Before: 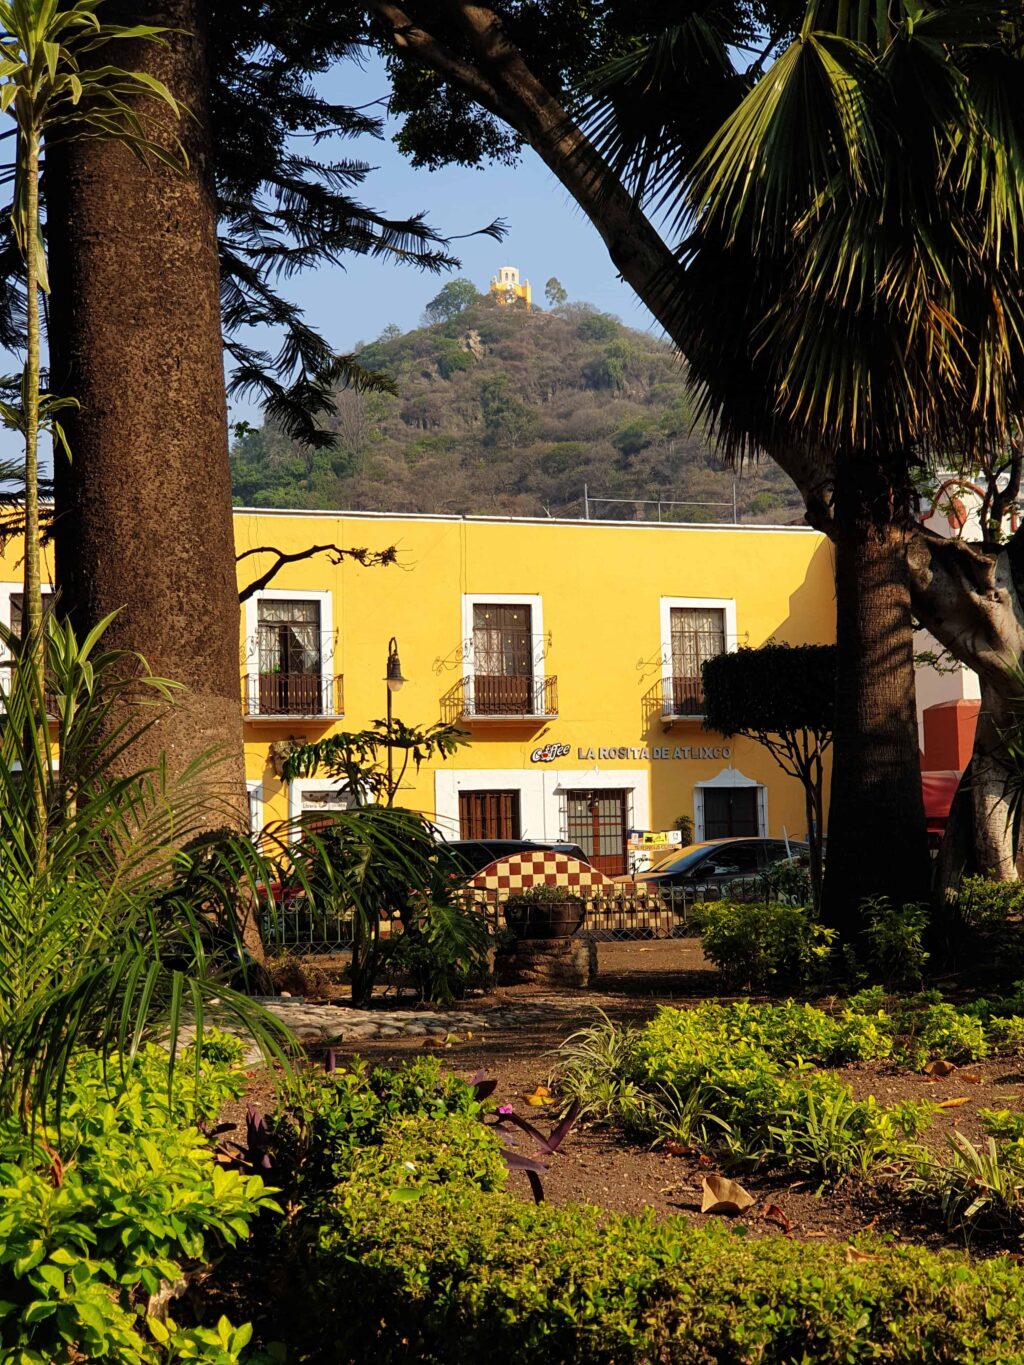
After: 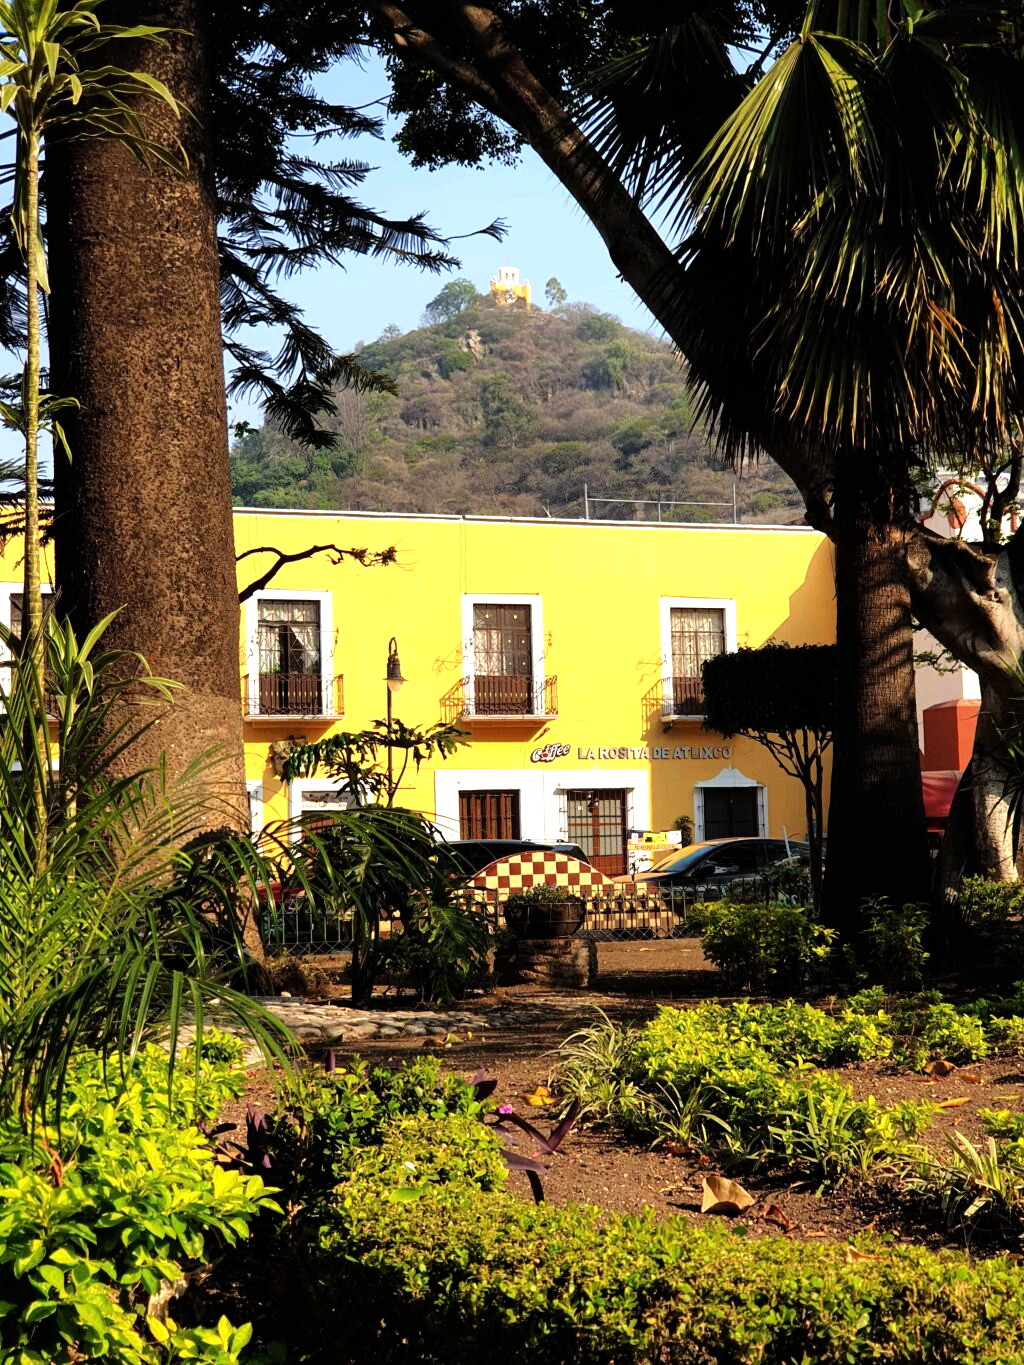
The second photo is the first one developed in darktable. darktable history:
tone equalizer: -8 EV -0.732 EV, -7 EV -0.705 EV, -6 EV -0.585 EV, -5 EV -0.363 EV, -3 EV 0.399 EV, -2 EV 0.6 EV, -1 EV 0.698 EV, +0 EV 0.742 EV
